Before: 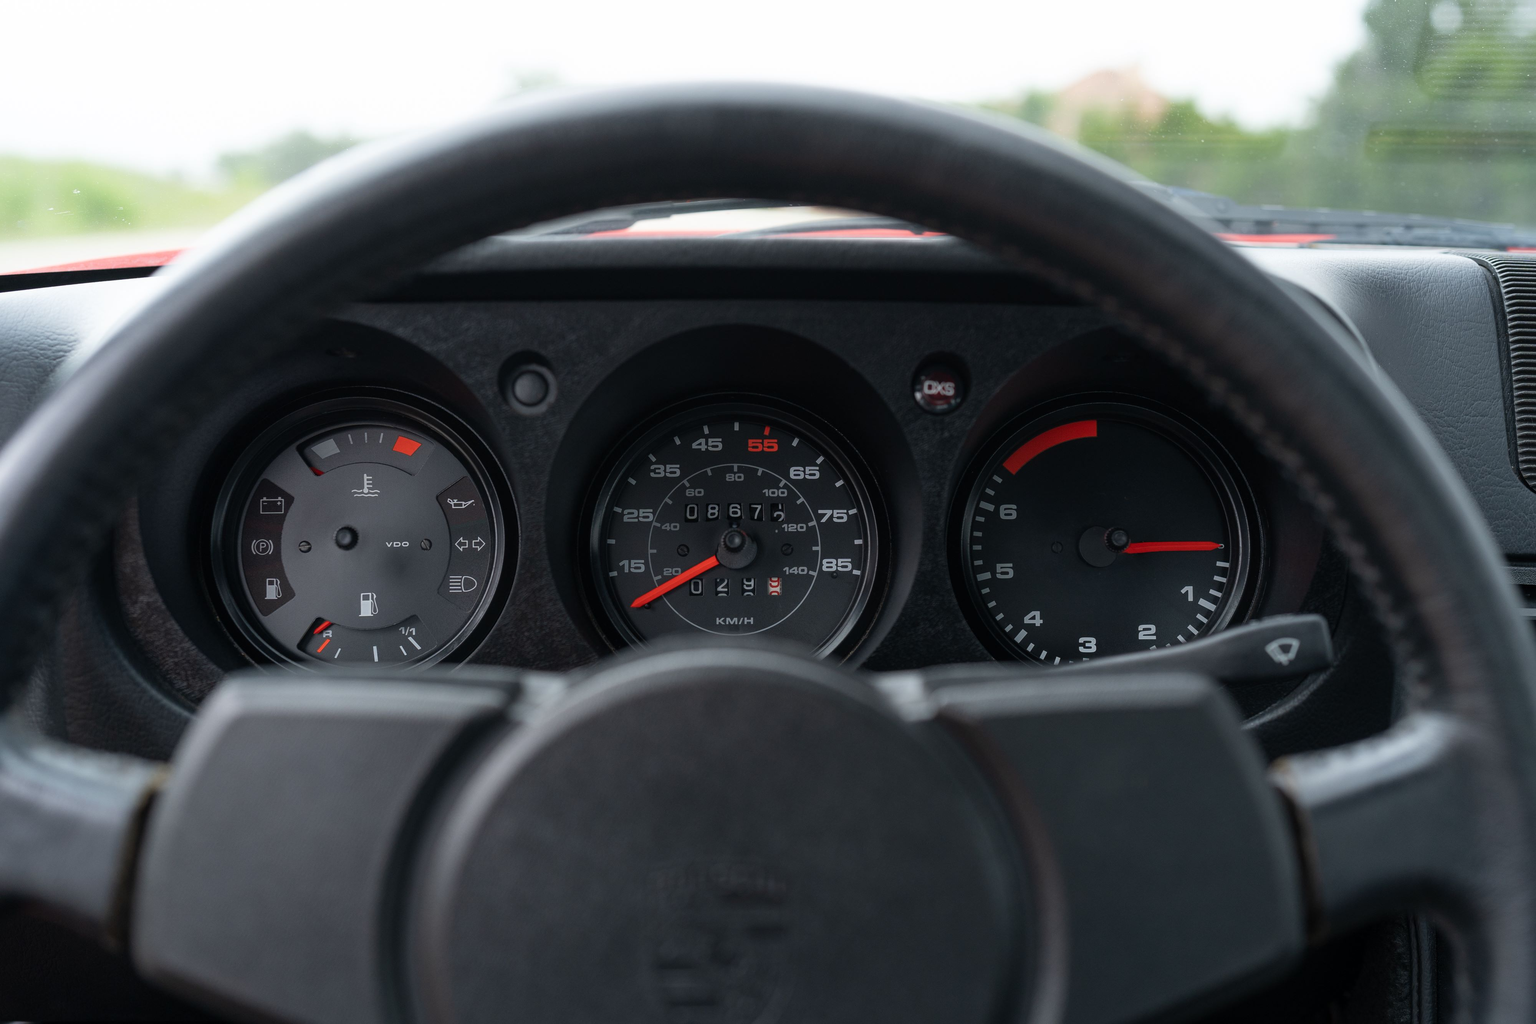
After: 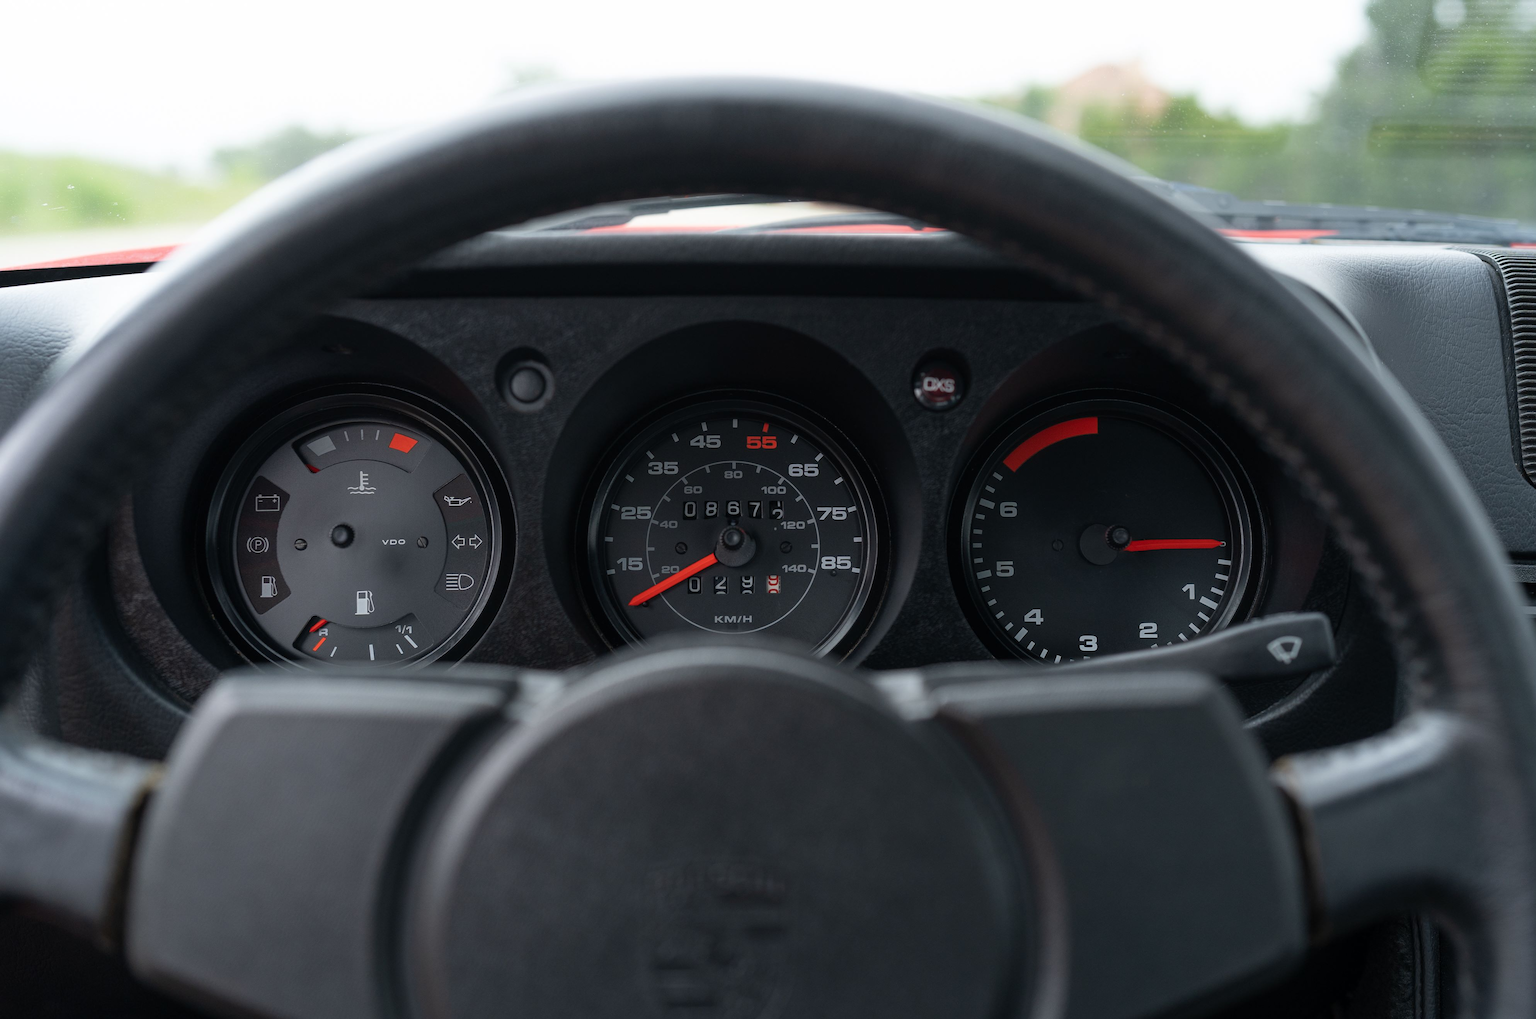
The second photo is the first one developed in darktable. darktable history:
crop: left 0.437%, top 0.612%, right 0.189%, bottom 0.509%
